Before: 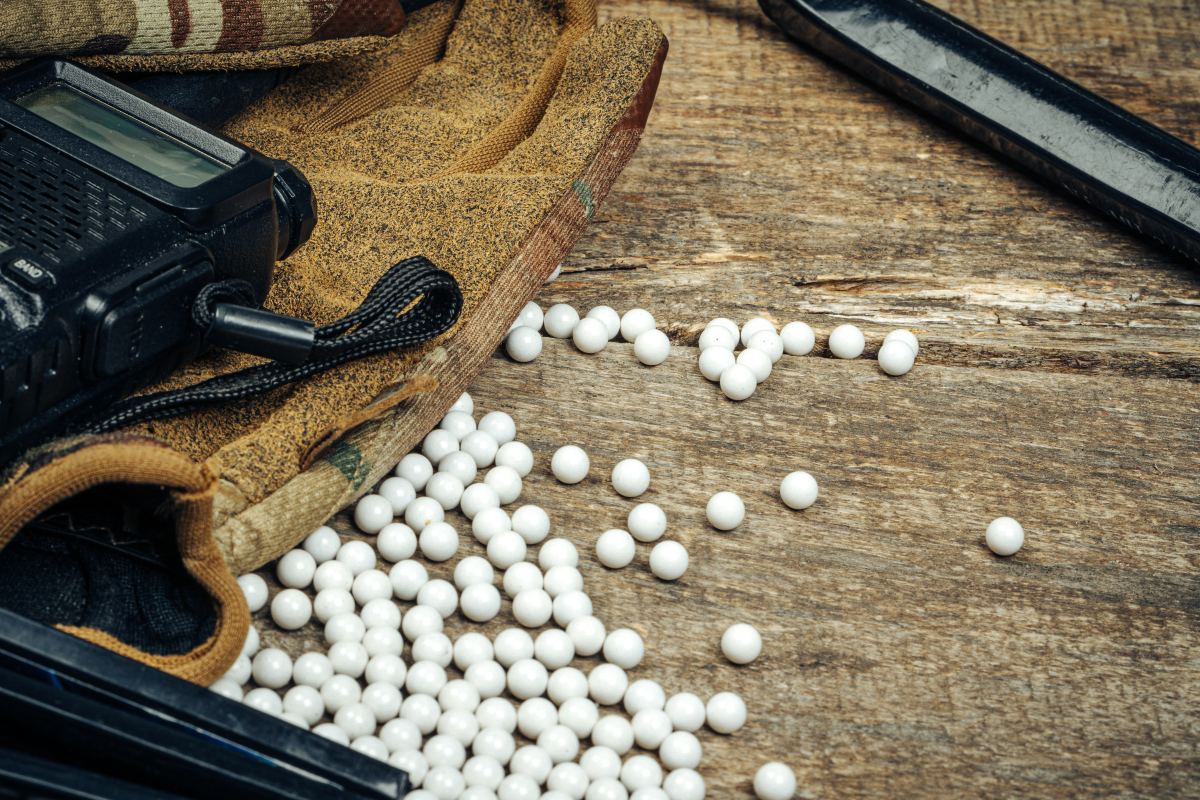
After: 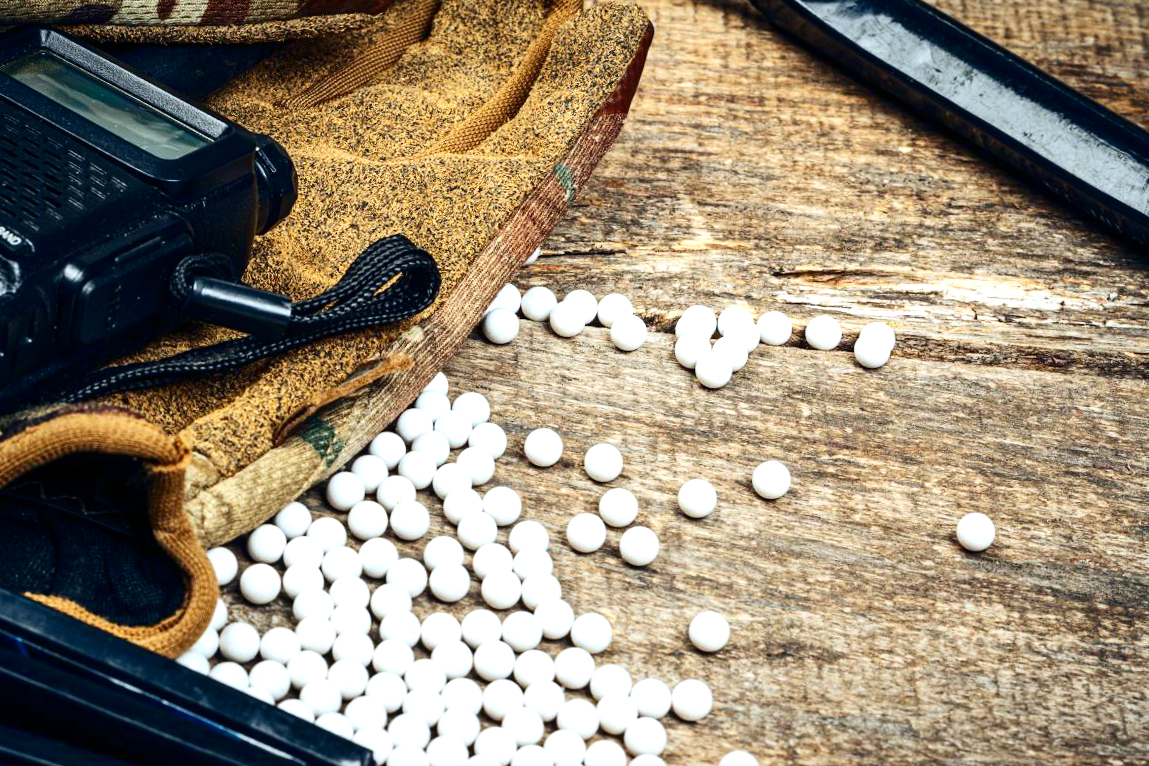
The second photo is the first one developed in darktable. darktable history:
color calibration: illuminant as shot in camera, x 0.358, y 0.373, temperature 4628.91 K
contrast brightness saturation: contrast 0.21, brightness -0.11, saturation 0.21
exposure: black level correction 0, exposure 0.7 EV, compensate exposure bias true, compensate highlight preservation false
crop and rotate: angle -1.69°
